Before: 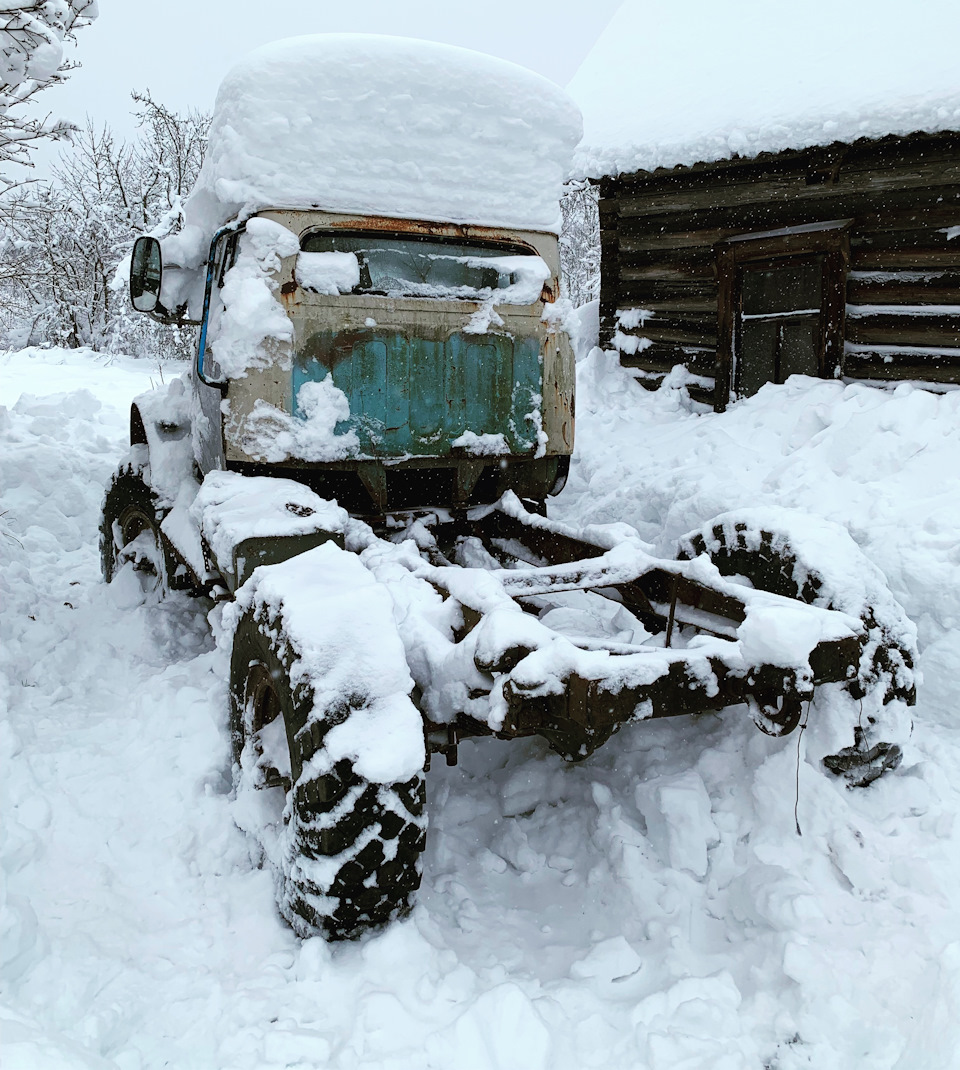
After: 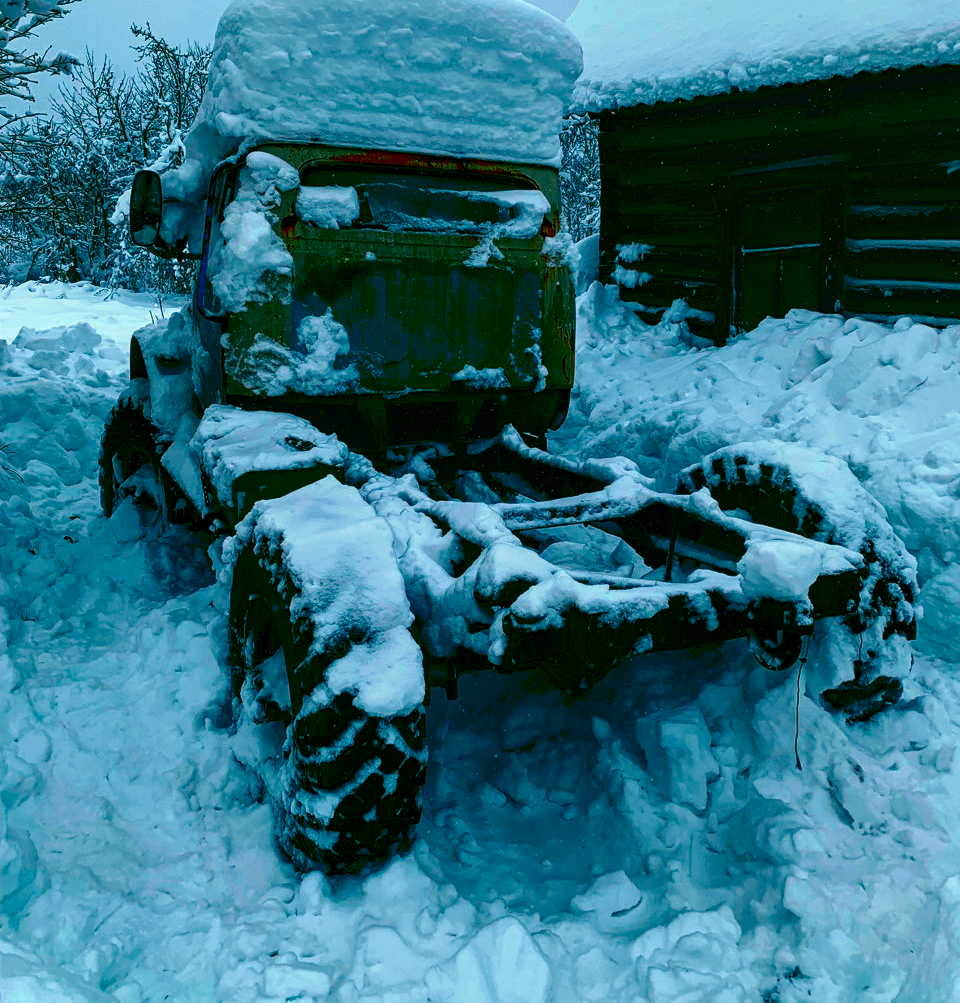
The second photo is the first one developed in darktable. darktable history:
local contrast: on, module defaults
color balance rgb: power › chroma 2.13%, power › hue 168.85°, perceptual saturation grading › global saturation 29.649%, saturation formula JzAzBz (2021)
crop and rotate: top 6.207%
contrast brightness saturation: brightness -0.983, saturation 0.985
